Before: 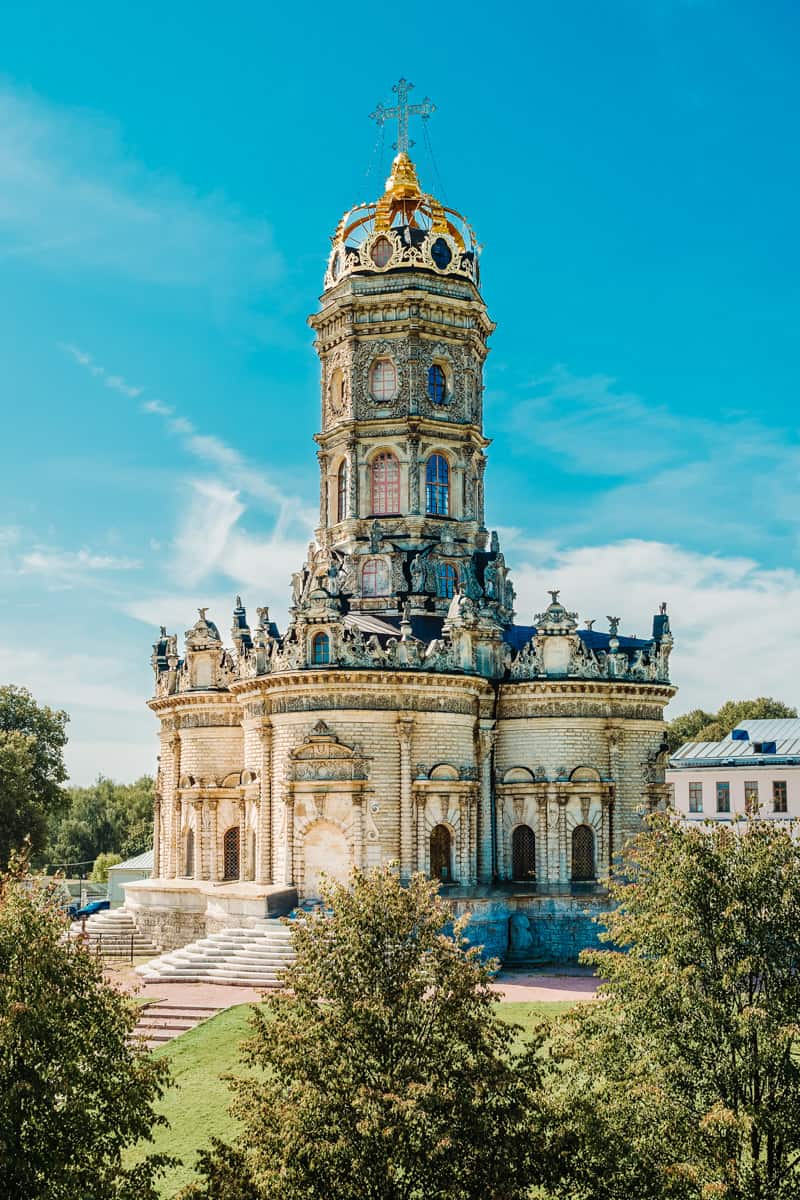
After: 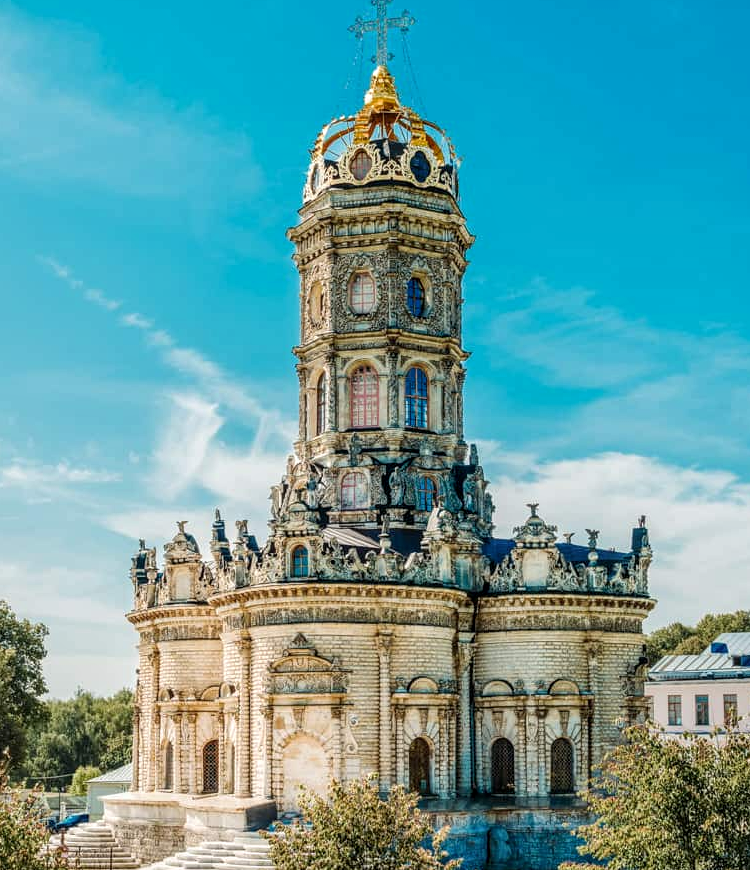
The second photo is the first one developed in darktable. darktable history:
local contrast: on, module defaults
crop: left 2.737%, top 7.287%, right 3.421%, bottom 20.179%
